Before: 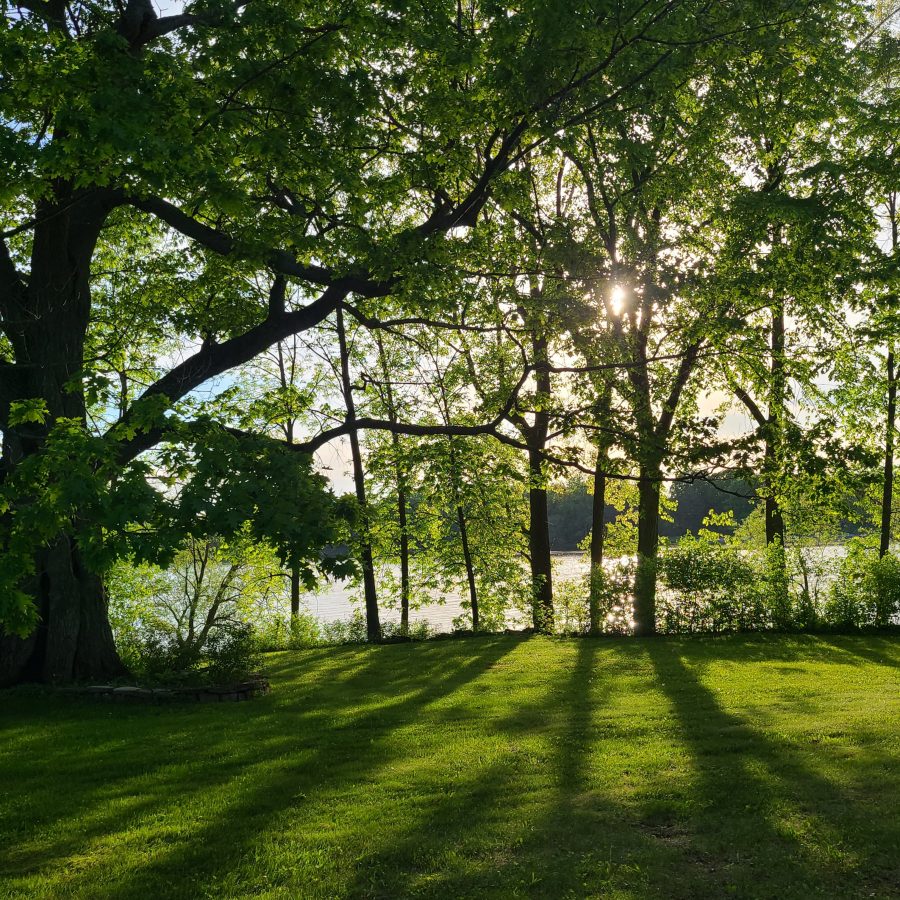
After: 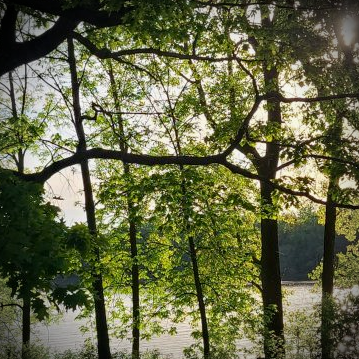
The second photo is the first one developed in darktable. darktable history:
exposure: black level correction 0.002, exposure -0.098 EV, compensate highlight preservation false
crop: left 29.934%, top 30.052%, right 30.071%, bottom 30.024%
vignetting: brightness -0.854, unbound false
haze removal: compatibility mode true, adaptive false
